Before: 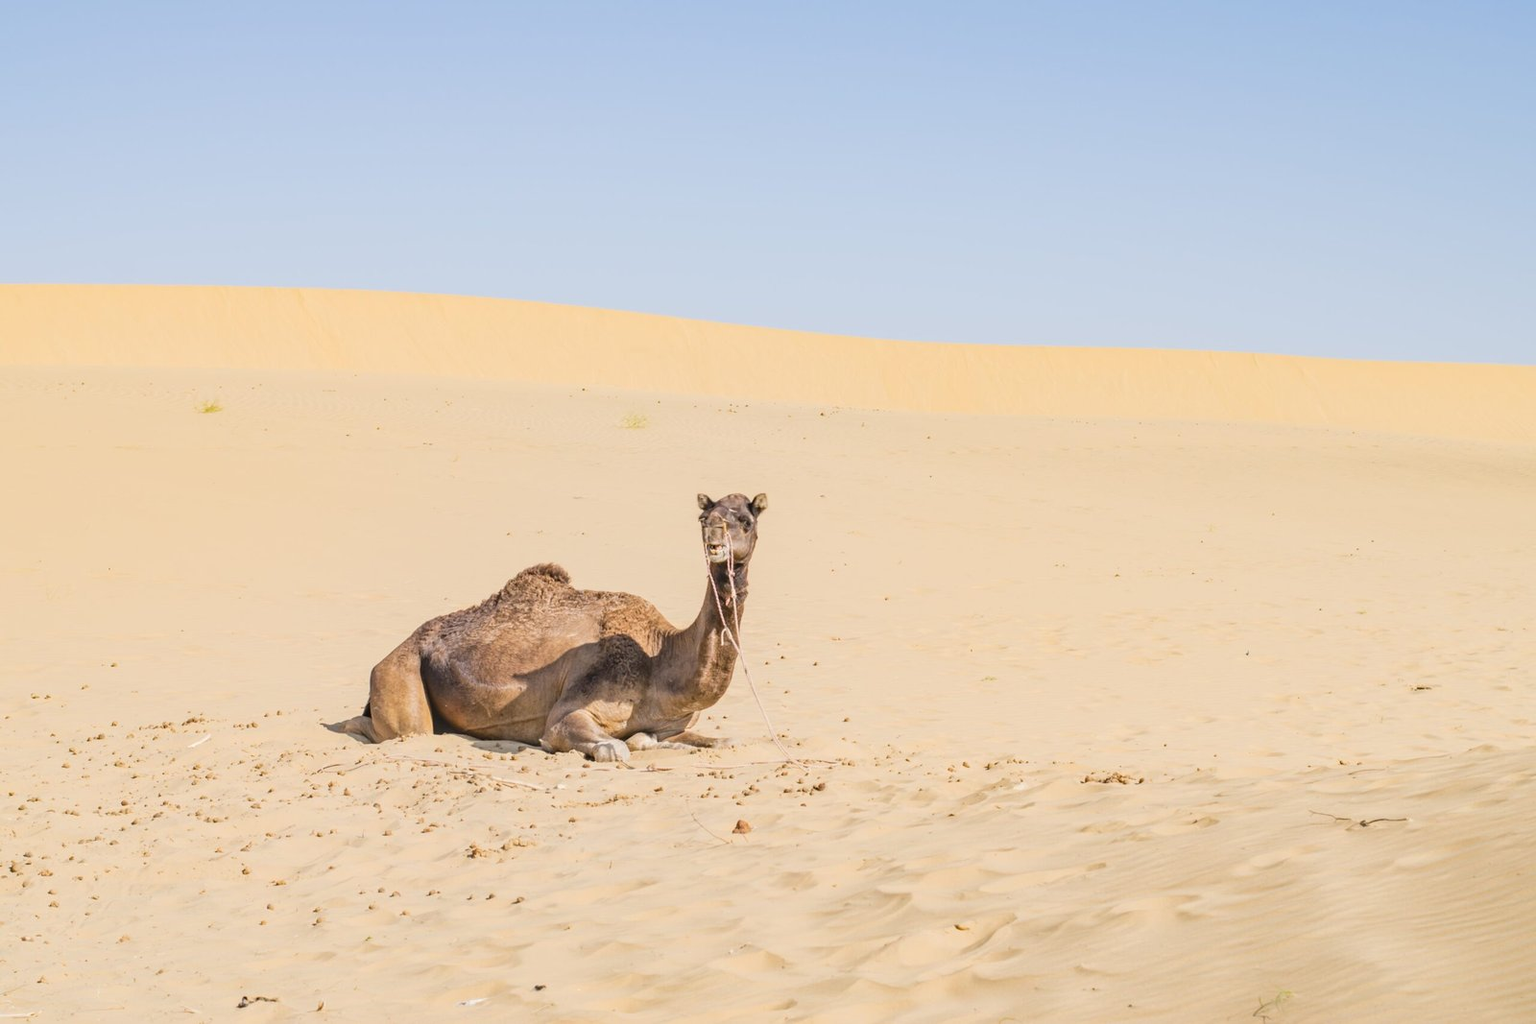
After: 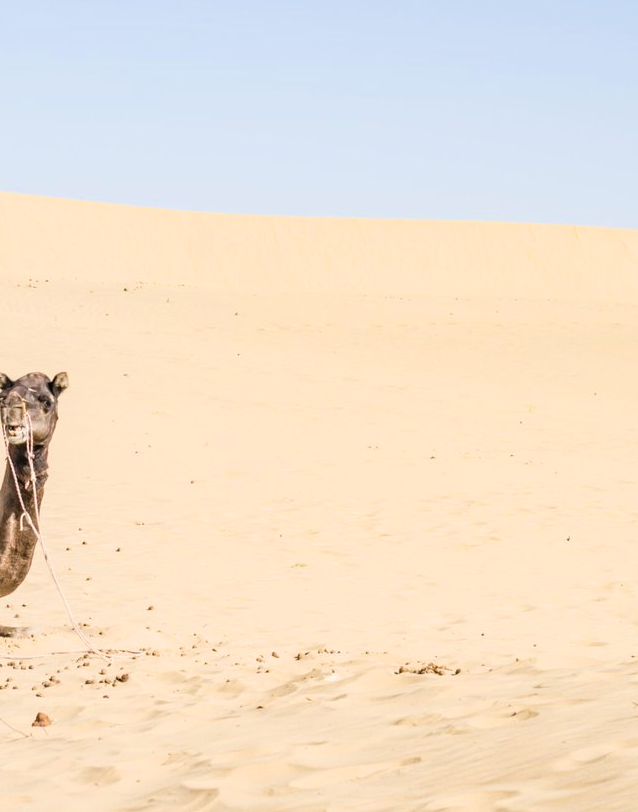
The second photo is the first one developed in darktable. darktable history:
filmic rgb: white relative exposure 2.45 EV, hardness 6.33
crop: left 45.721%, top 13.393%, right 14.118%, bottom 10.01%
